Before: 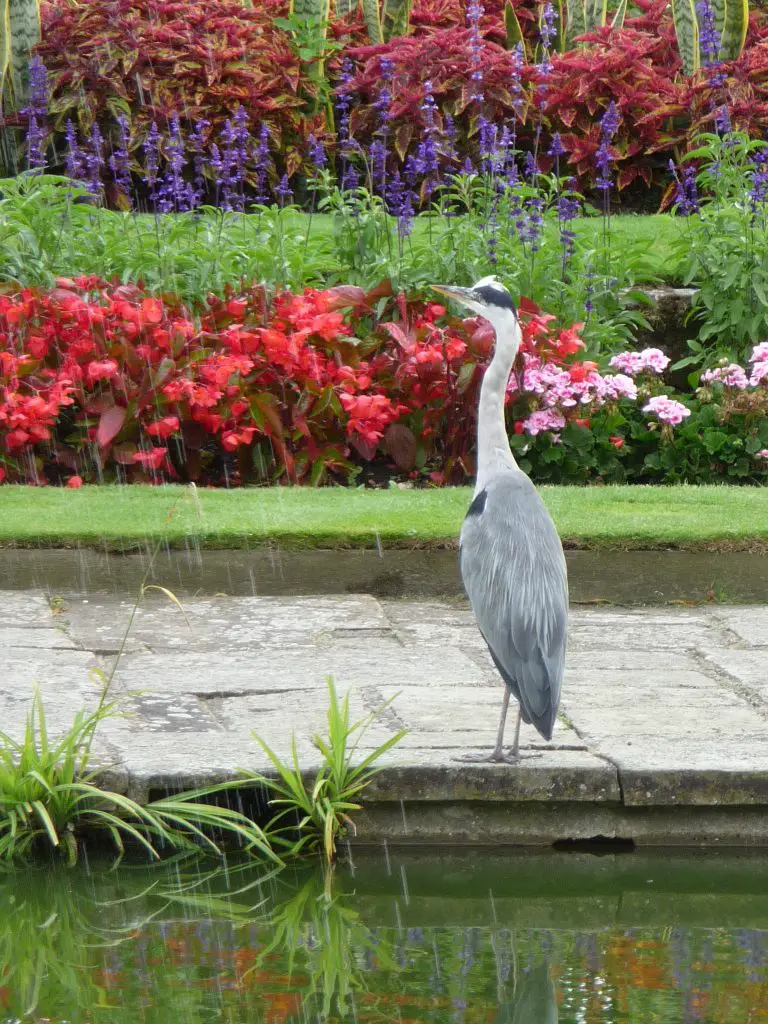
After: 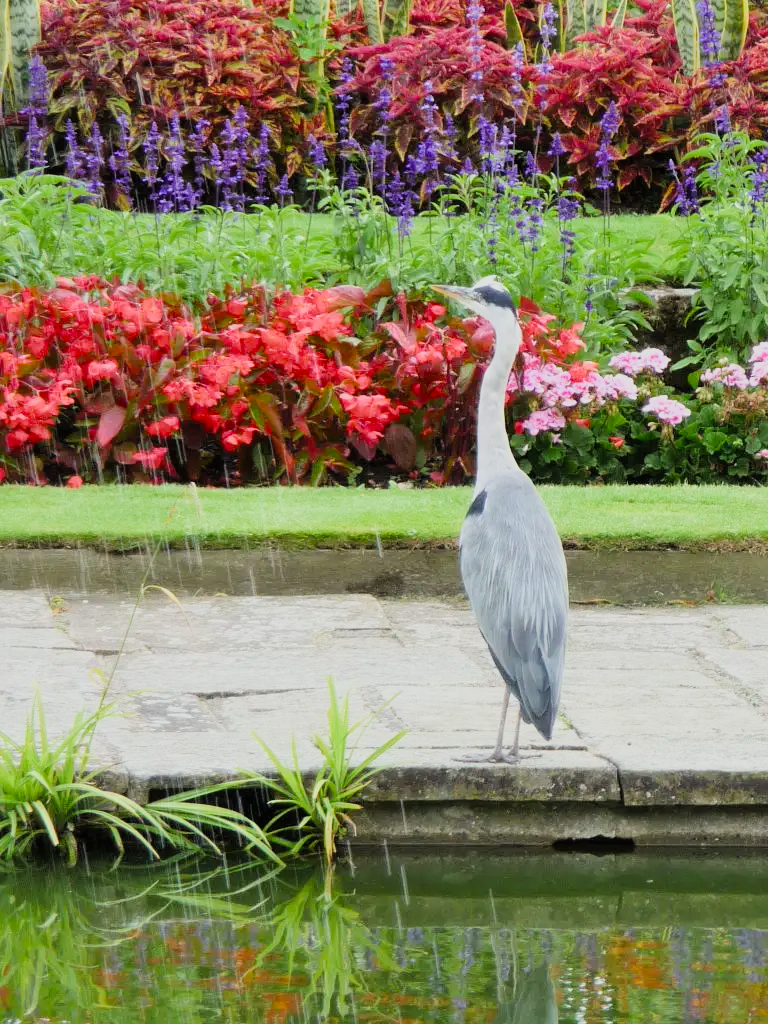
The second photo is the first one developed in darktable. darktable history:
filmic rgb: middle gray luminance 28.98%, black relative exposure -10.23 EV, white relative exposure 5.5 EV, threshold 3.01 EV, target black luminance 0%, hardness 3.97, latitude 1.1%, contrast 1.131, highlights saturation mix 6.41%, shadows ↔ highlights balance 15.93%, color science v5 (2021), contrast in shadows safe, contrast in highlights safe, enable highlight reconstruction true
tone equalizer: -8 EV -0.711 EV, -7 EV -0.683 EV, -6 EV -0.592 EV, -5 EV -0.377 EV, -3 EV 0.366 EV, -2 EV 0.6 EV, -1 EV 0.68 EV, +0 EV 0.737 EV, smoothing diameter 24.82%, edges refinement/feathering 14.13, preserve details guided filter
